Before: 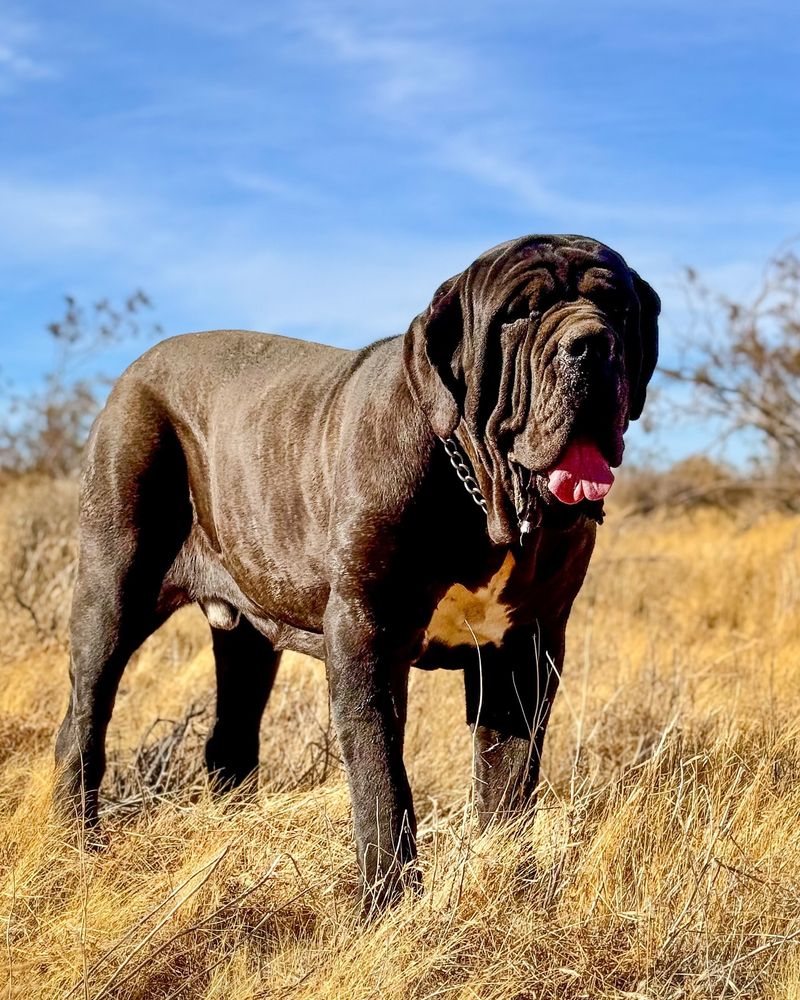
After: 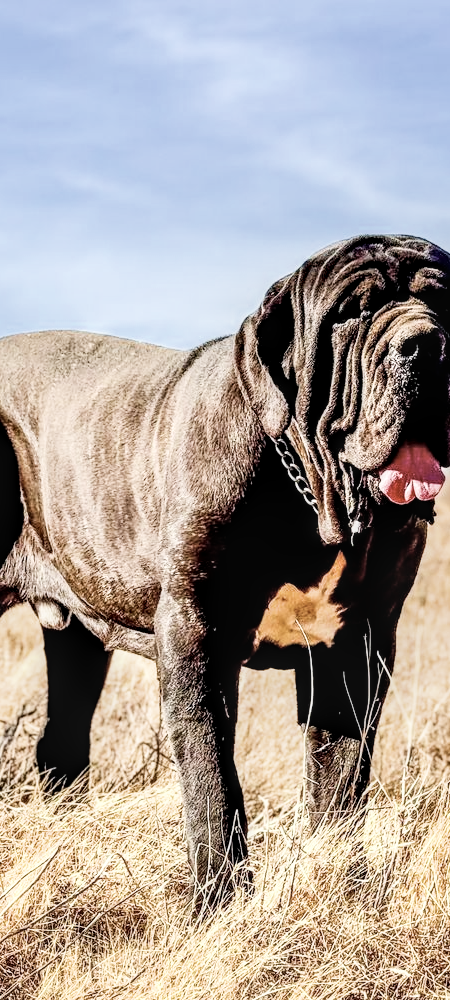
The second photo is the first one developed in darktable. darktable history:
crop: left 21.24%, right 22.436%
contrast brightness saturation: contrast 0.037, saturation 0.159
exposure: black level correction 0, exposure 1.2 EV, compensate highlight preservation false
filmic rgb: black relative exposure -5.07 EV, white relative exposure 4 EV, hardness 2.88, contrast 1.297, contrast in shadows safe
color correction: highlights b* 0.042, saturation 0.568
local contrast: detail 144%
